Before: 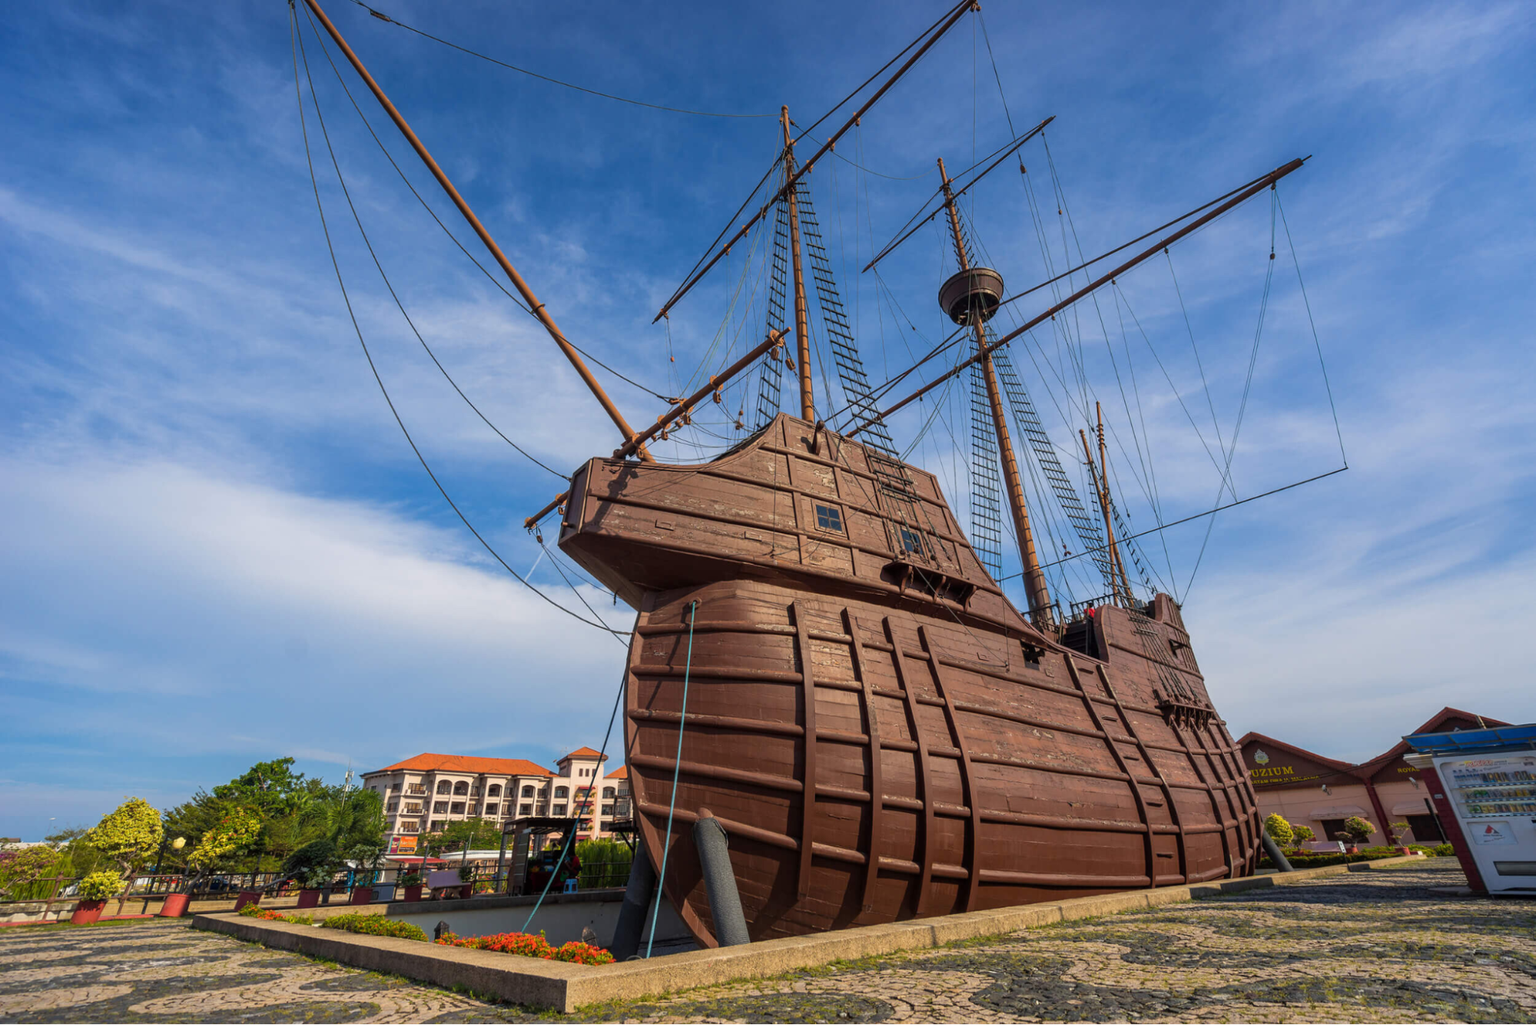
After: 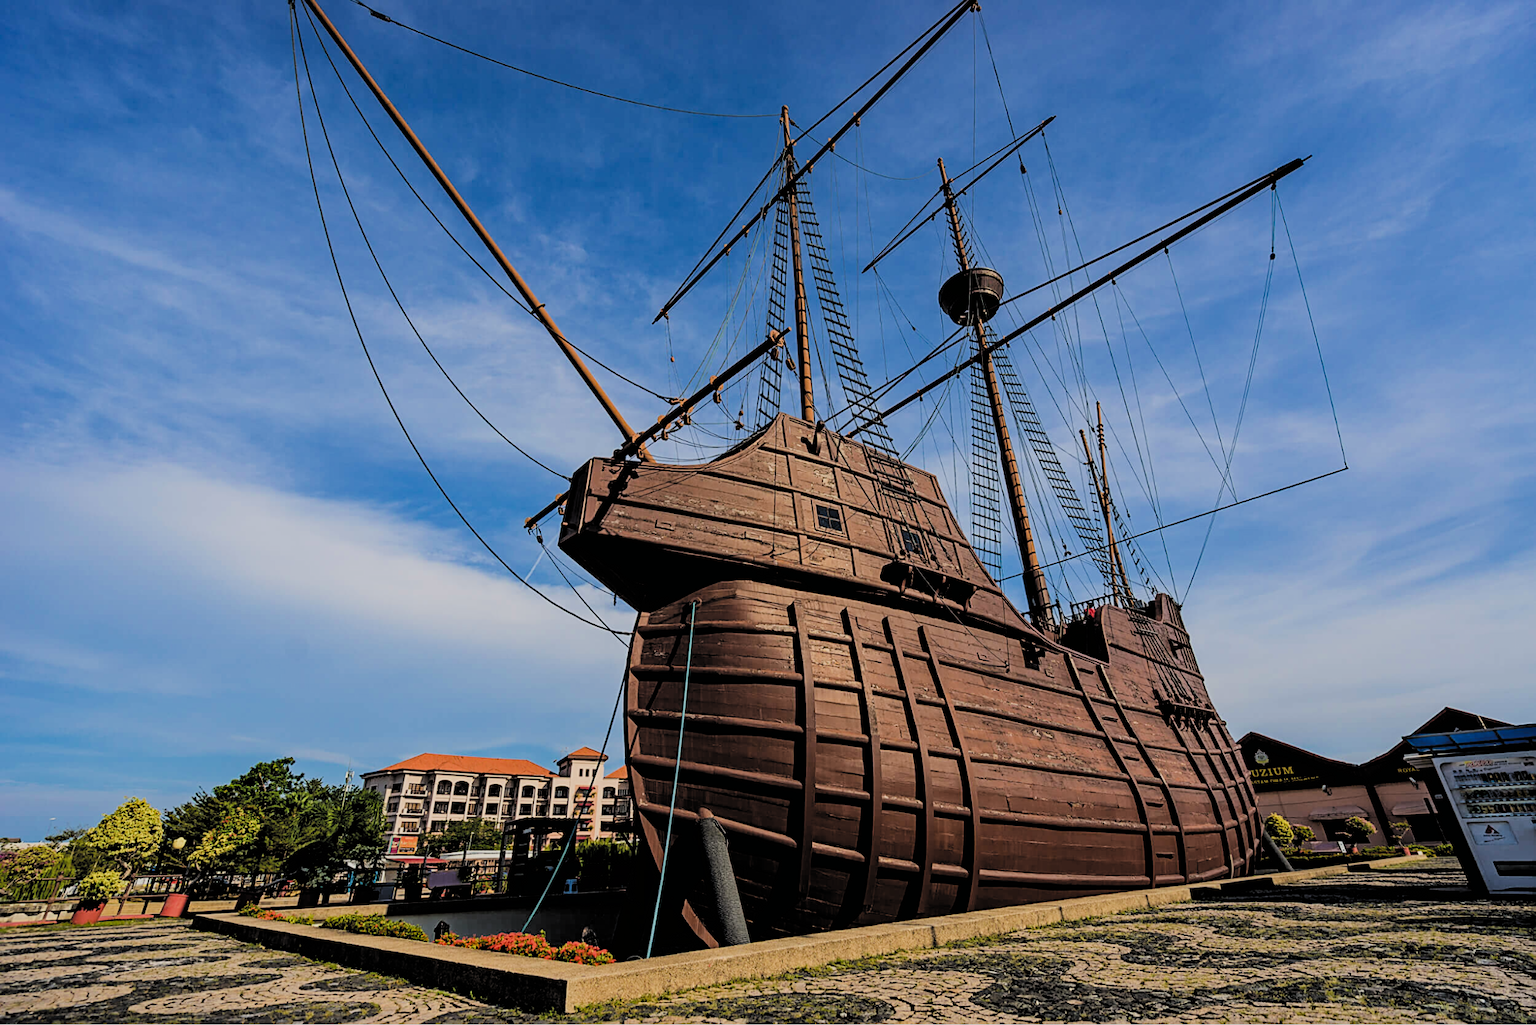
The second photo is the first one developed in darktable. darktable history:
haze removal: strength 0.295, distance 0.257, compatibility mode true, adaptive false
sharpen: on, module defaults
filmic rgb: black relative exposure -3.06 EV, white relative exposure 7.07 EV, hardness 1.48, contrast 1.342, color science v4 (2020)
